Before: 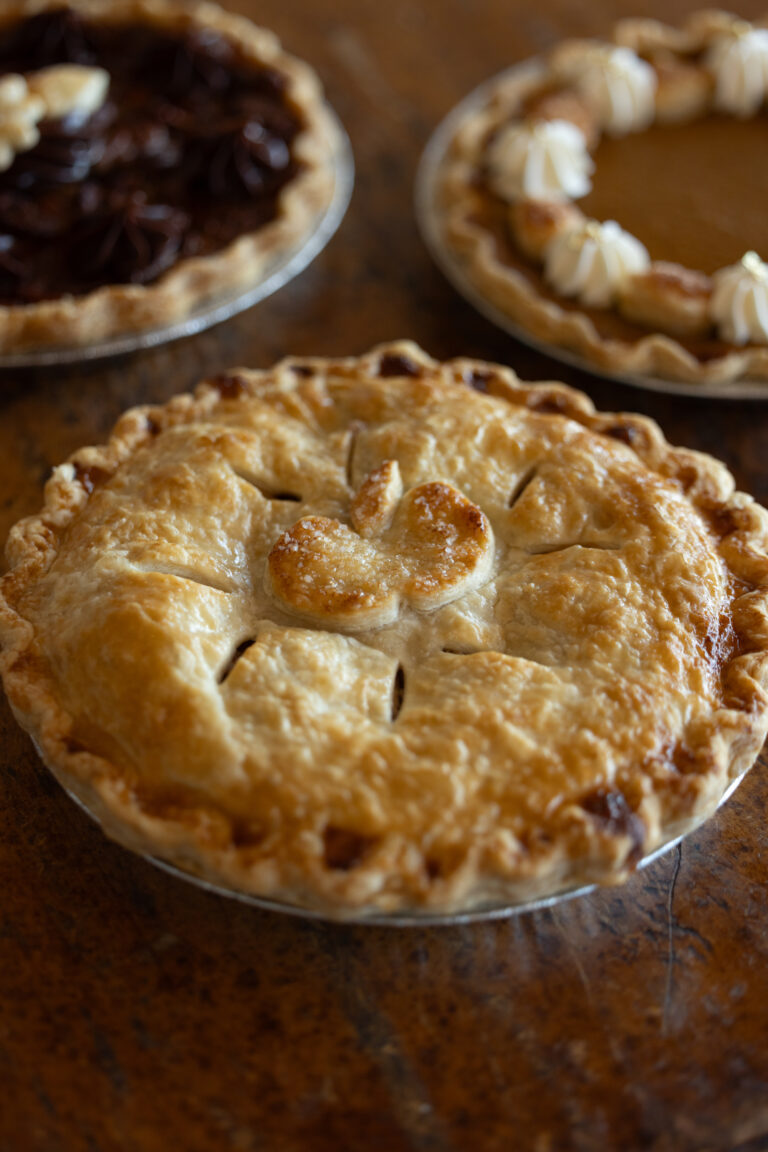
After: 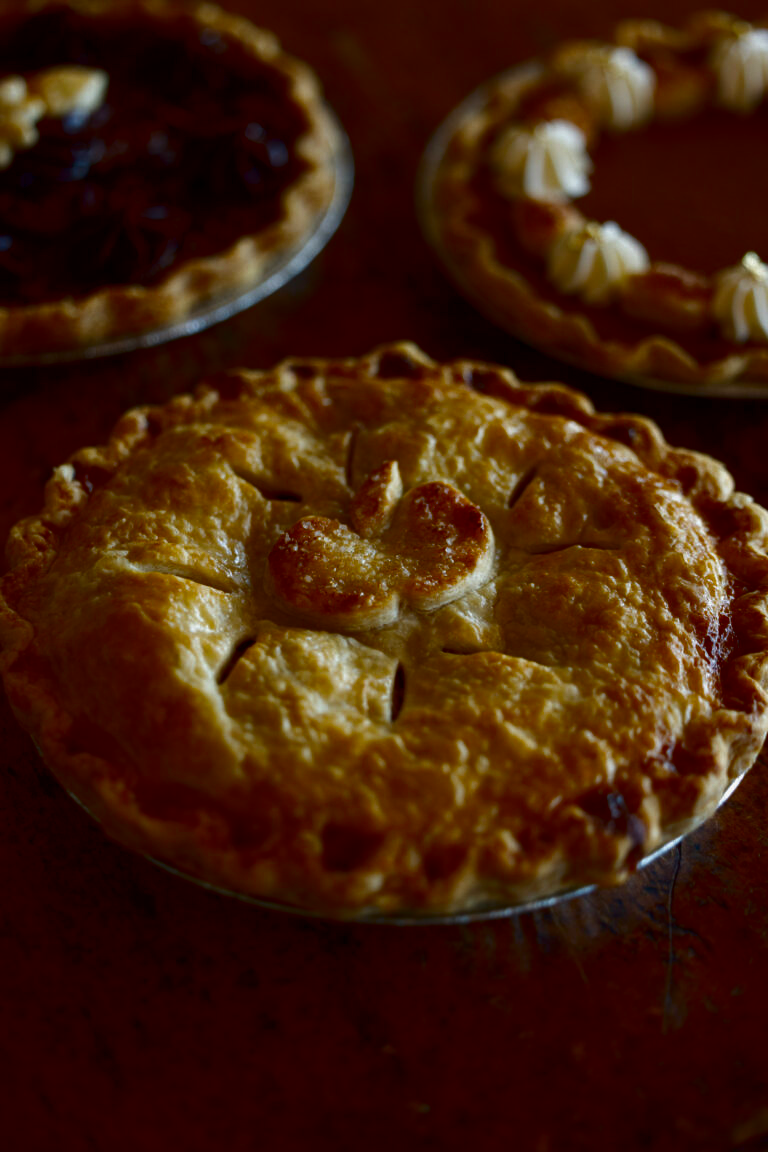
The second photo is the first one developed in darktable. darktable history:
color balance rgb: linear chroma grading › shadows -8%, linear chroma grading › global chroma 10%, perceptual saturation grading › global saturation 2%, perceptual saturation grading › highlights -2%, perceptual saturation grading › mid-tones 4%, perceptual saturation grading › shadows 8%, perceptual brilliance grading › global brilliance 2%, perceptual brilliance grading › highlights -4%, global vibrance 16%, saturation formula JzAzBz (2021)
contrast brightness saturation: brightness -0.52
exposure: compensate highlight preservation false
color balance: output saturation 120%
